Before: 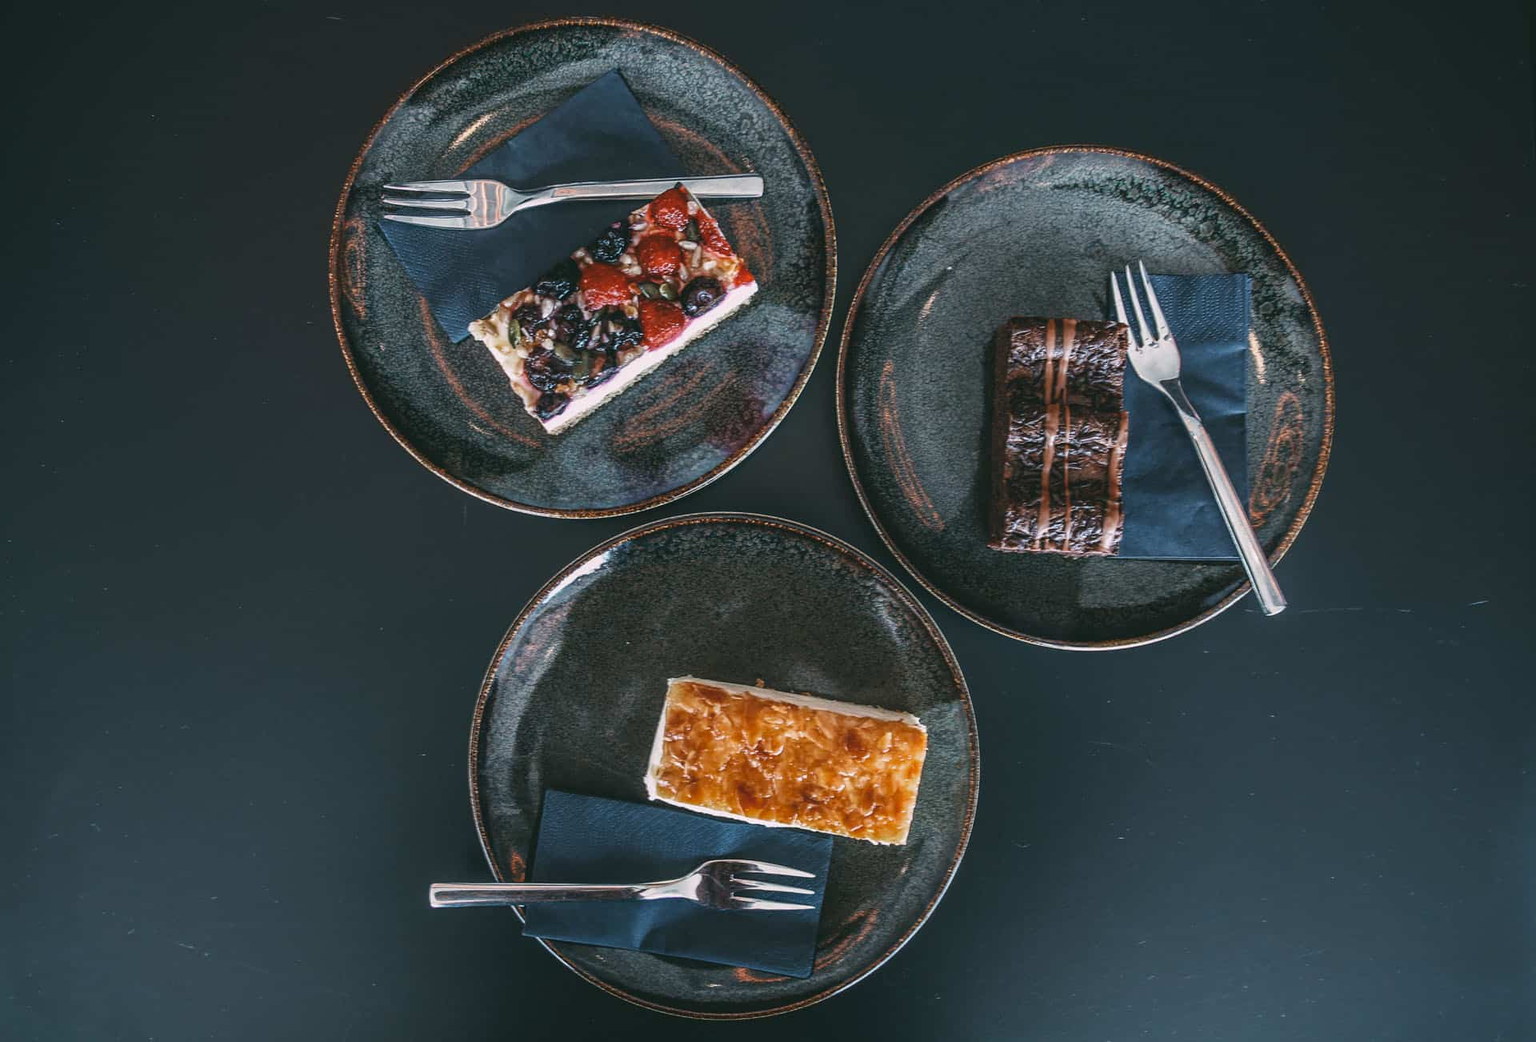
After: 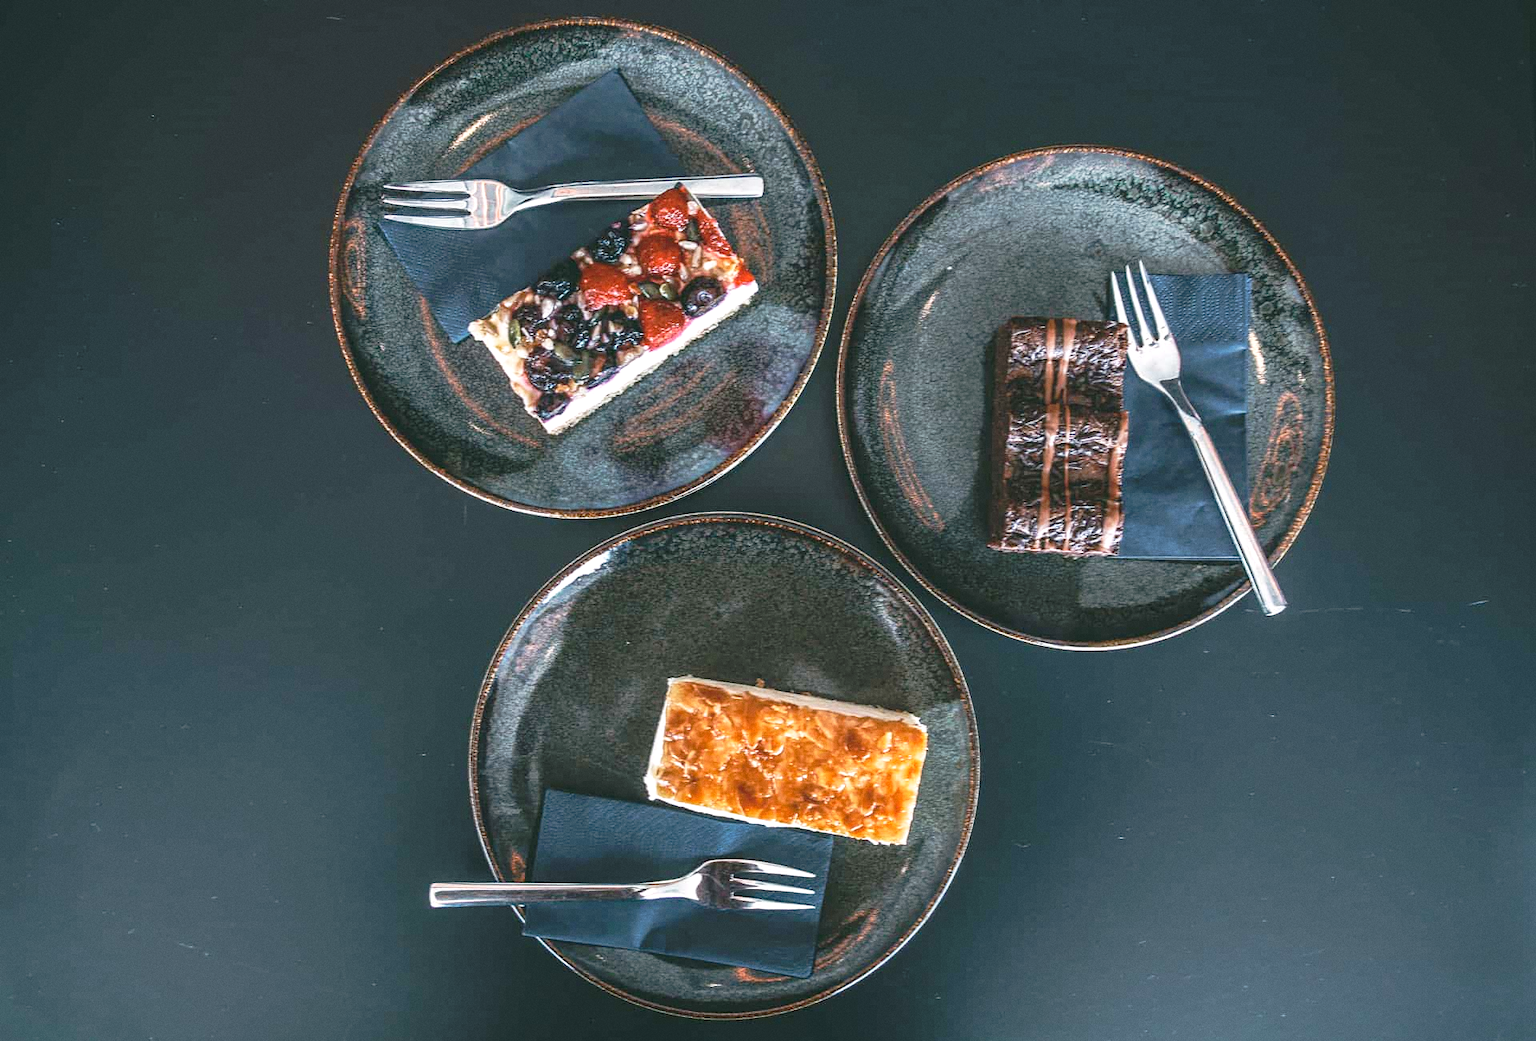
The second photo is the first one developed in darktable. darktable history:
exposure: black level correction 0, exposure 0.6 EV, compensate exposure bias true, compensate highlight preservation false
tone curve: curves: ch0 [(0, 0) (0.003, 0.049) (0.011, 0.051) (0.025, 0.055) (0.044, 0.065) (0.069, 0.081) (0.1, 0.11) (0.136, 0.15) (0.177, 0.195) (0.224, 0.242) (0.277, 0.308) (0.335, 0.375) (0.399, 0.436) (0.468, 0.5) (0.543, 0.574) (0.623, 0.665) (0.709, 0.761) (0.801, 0.851) (0.898, 0.933) (1, 1)], preserve colors none
grain: coarseness 0.09 ISO, strength 16.61%
